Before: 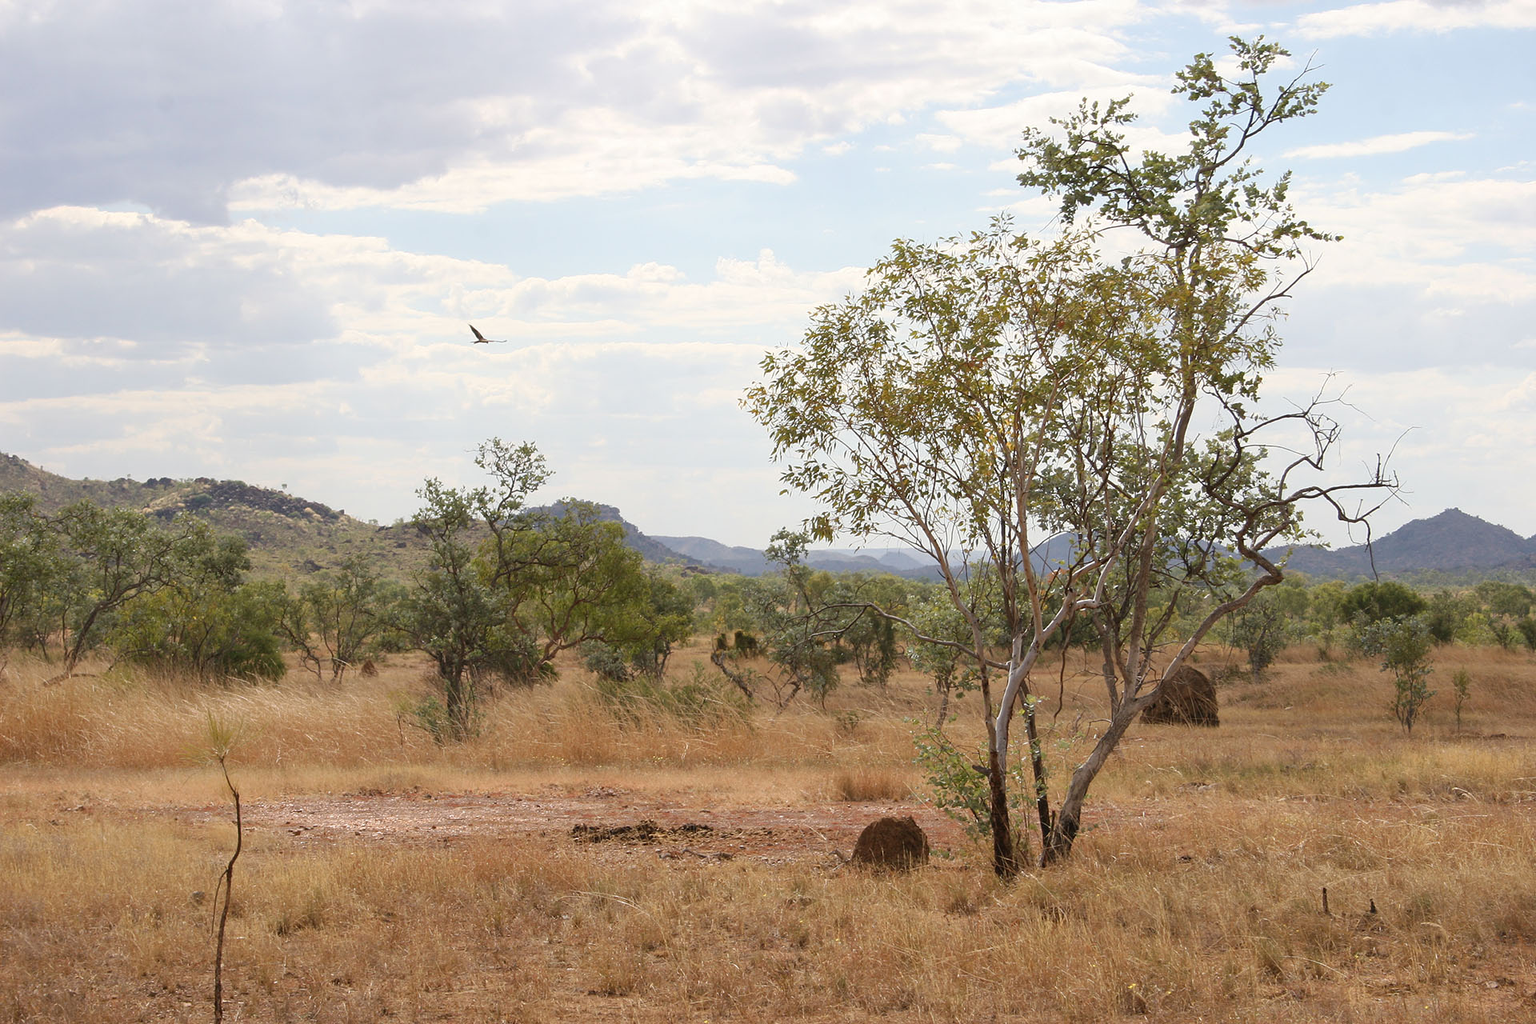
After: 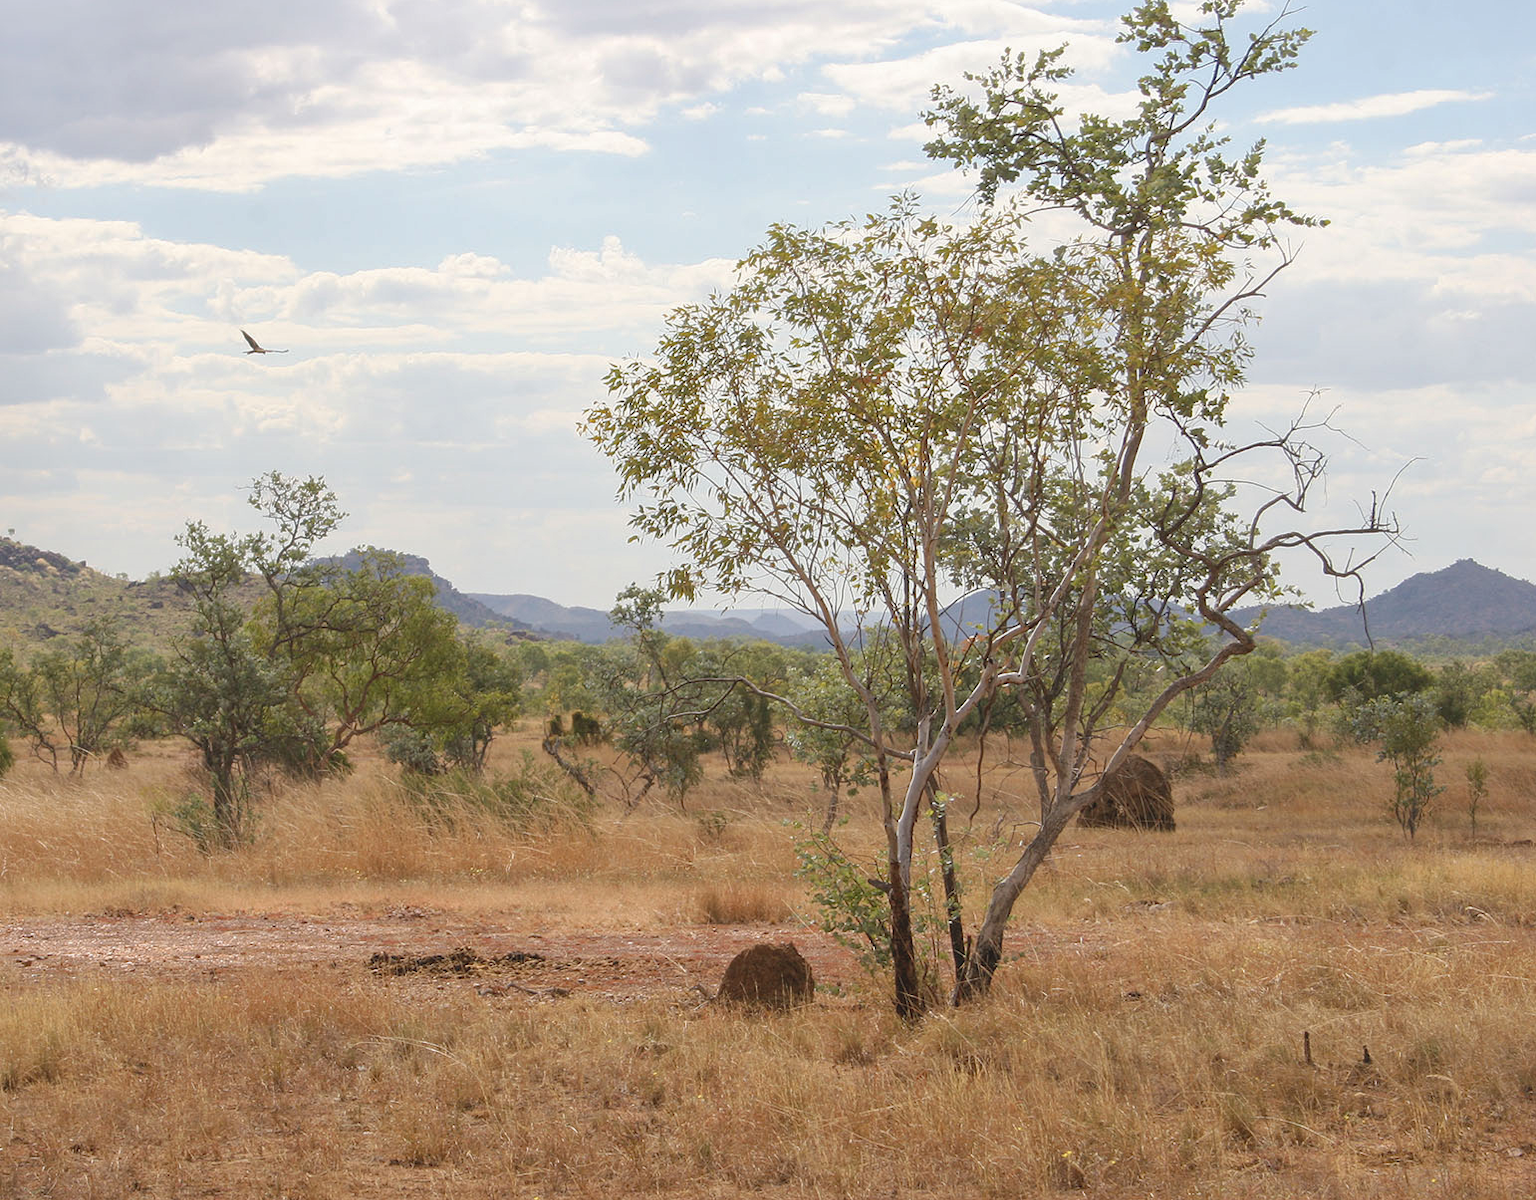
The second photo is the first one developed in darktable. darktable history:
local contrast: highlights 49%, shadows 5%, detail 101%
shadows and highlights: shadows 9.88, white point adjustment 0.89, highlights -38.6
crop and rotate: left 17.953%, top 5.79%, right 1.714%
